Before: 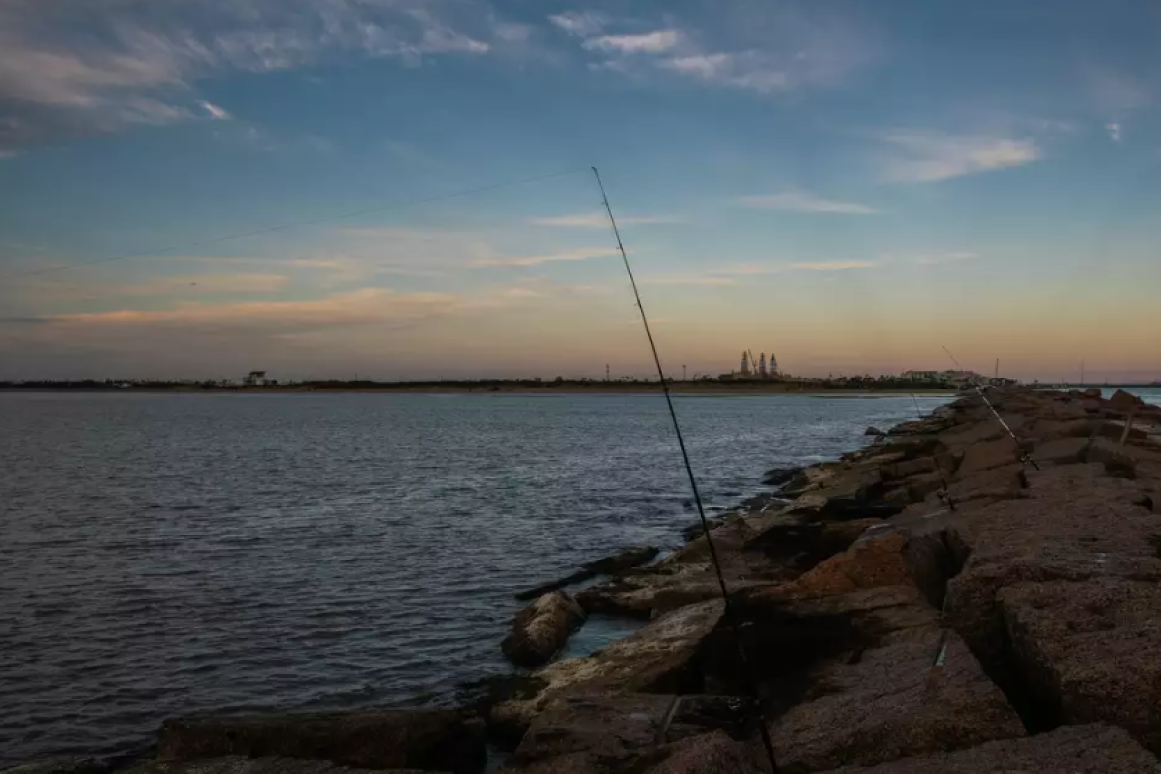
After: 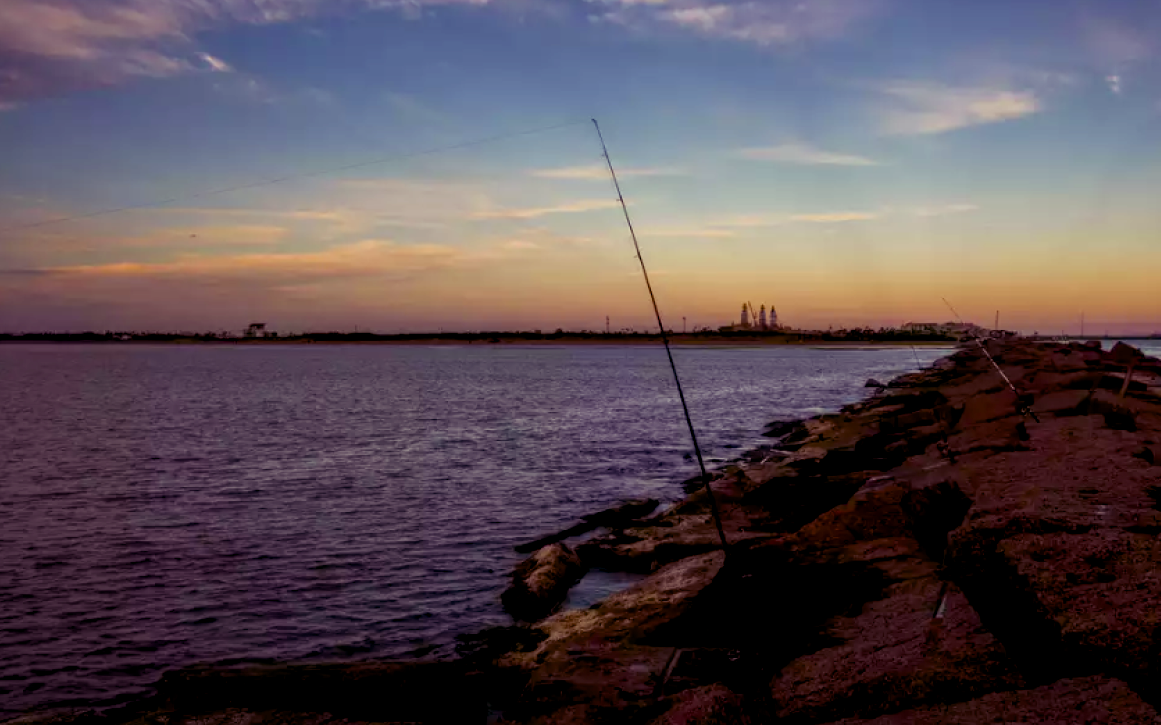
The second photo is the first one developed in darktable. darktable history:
color balance rgb: shadows lift › luminance -21.66%, shadows lift › chroma 8.98%, shadows lift › hue 283.37°, power › chroma 1.55%, power › hue 25.59°, highlights gain › luminance 6.08%, highlights gain › chroma 2.55%, highlights gain › hue 90°, global offset › luminance -0.87%, perceptual saturation grading › global saturation 27.49%, perceptual saturation grading › highlights -28.39%, perceptual saturation grading › mid-tones 15.22%, perceptual saturation grading › shadows 33.98%, perceptual brilliance grading › highlights 10%, perceptual brilliance grading › mid-tones 5%
crop and rotate: top 6.25%
